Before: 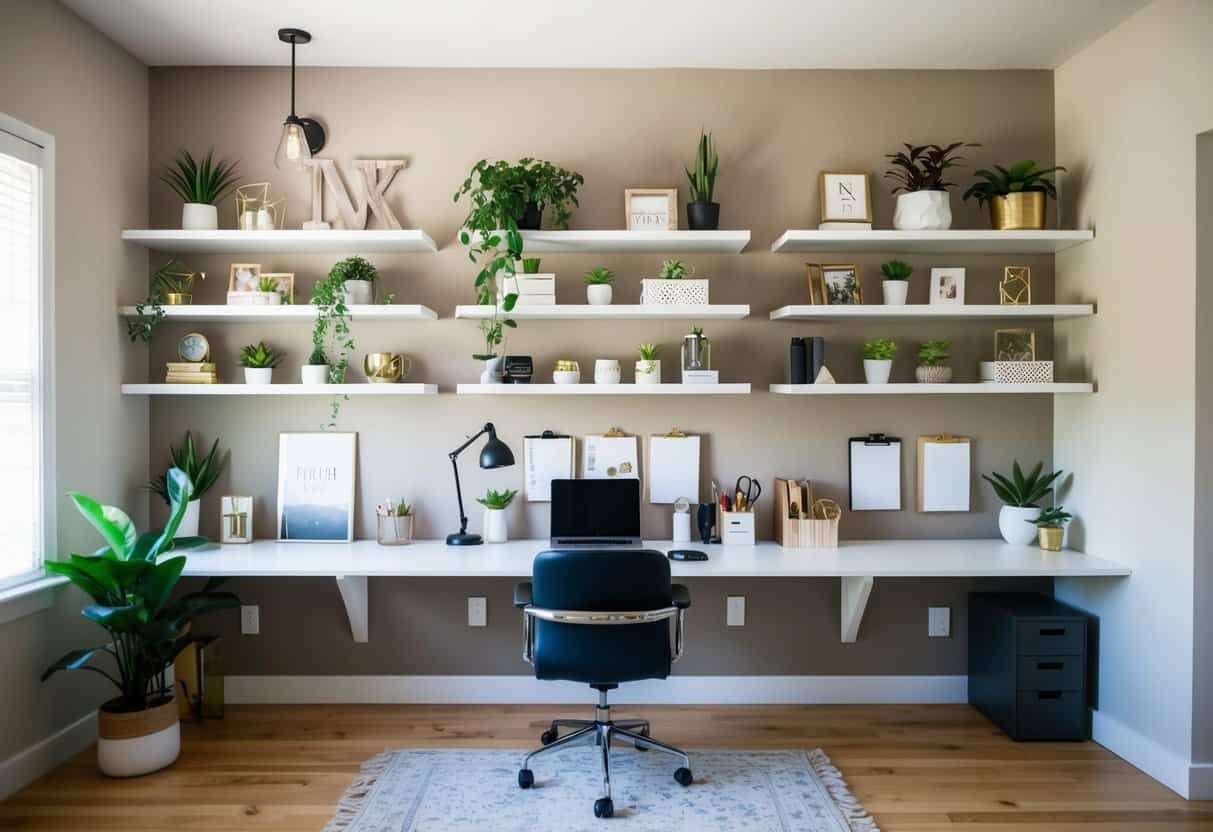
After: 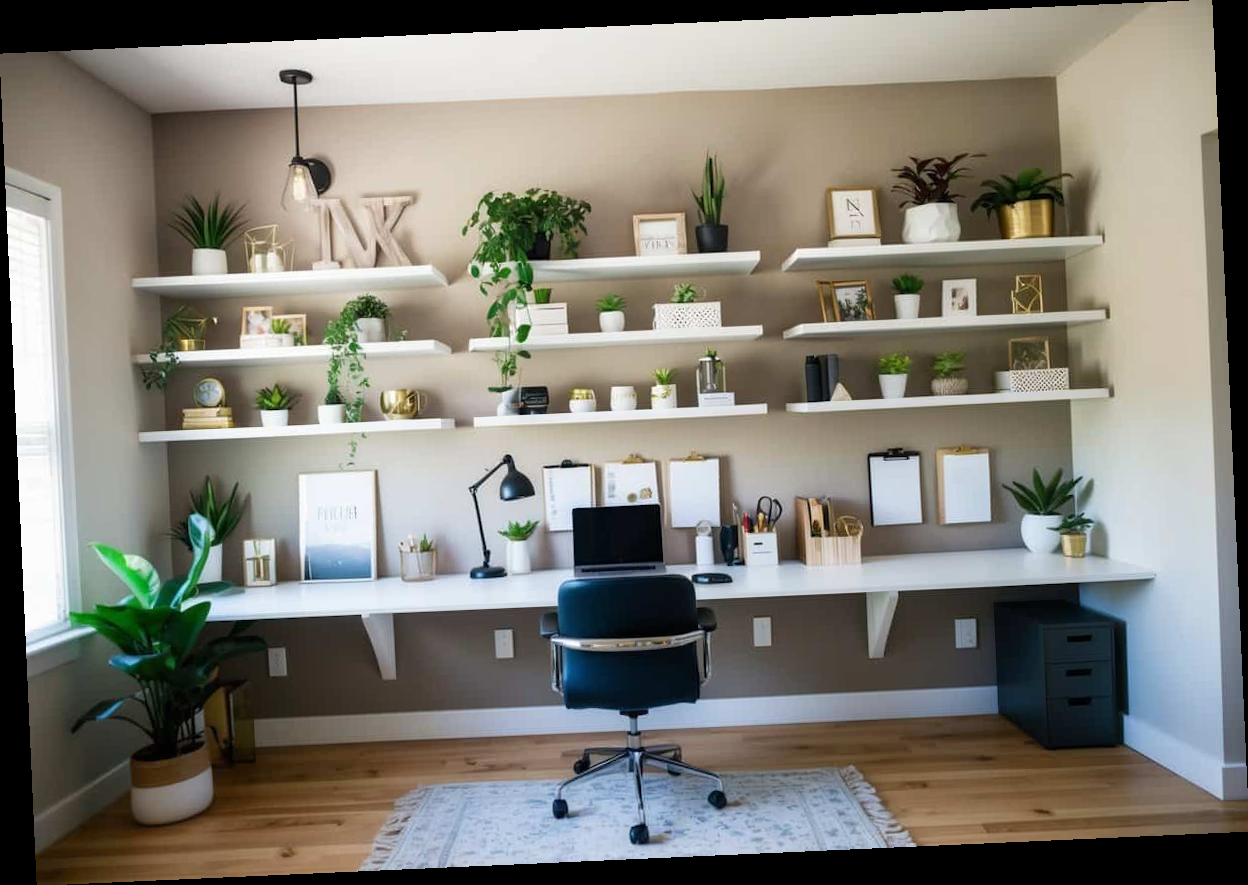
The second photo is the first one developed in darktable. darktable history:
rotate and perspective: rotation -2.56°, automatic cropping off
tone equalizer: on, module defaults
